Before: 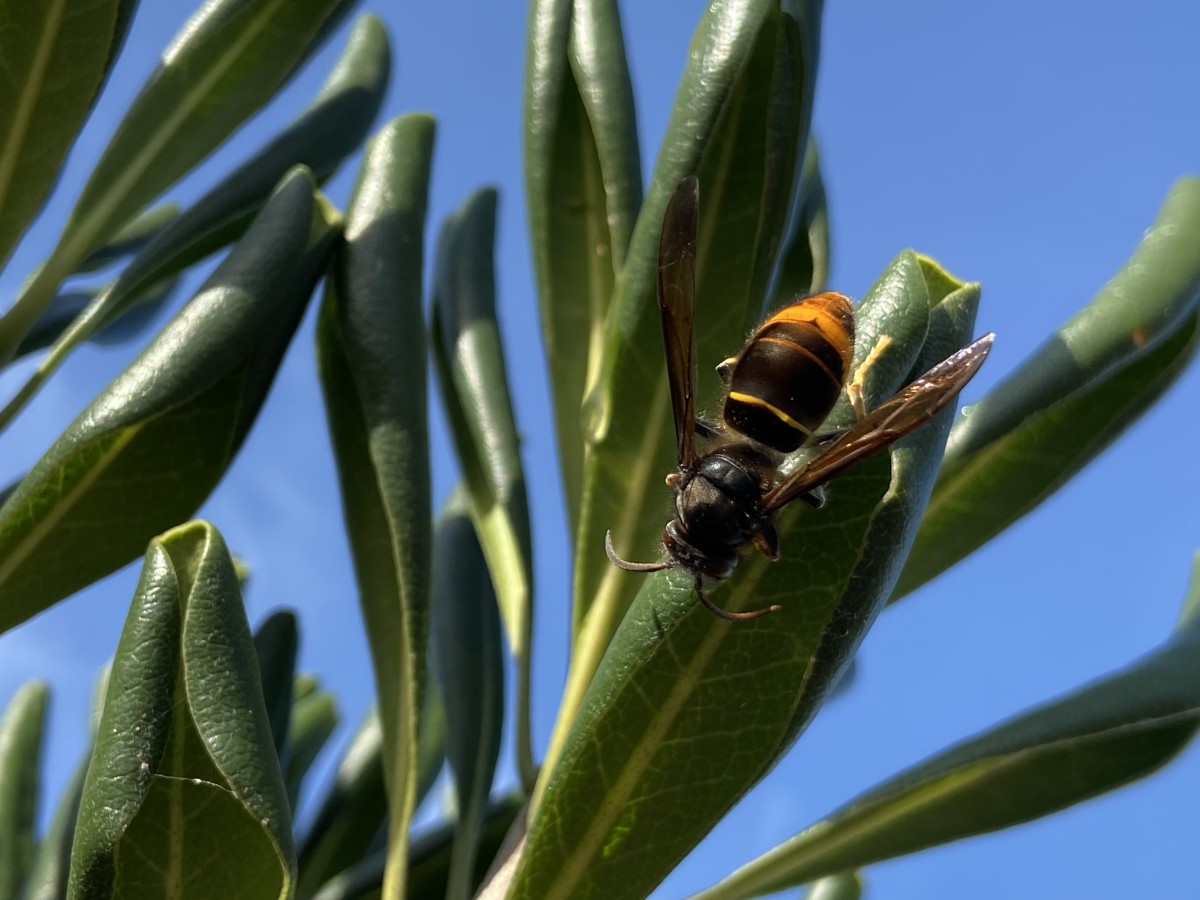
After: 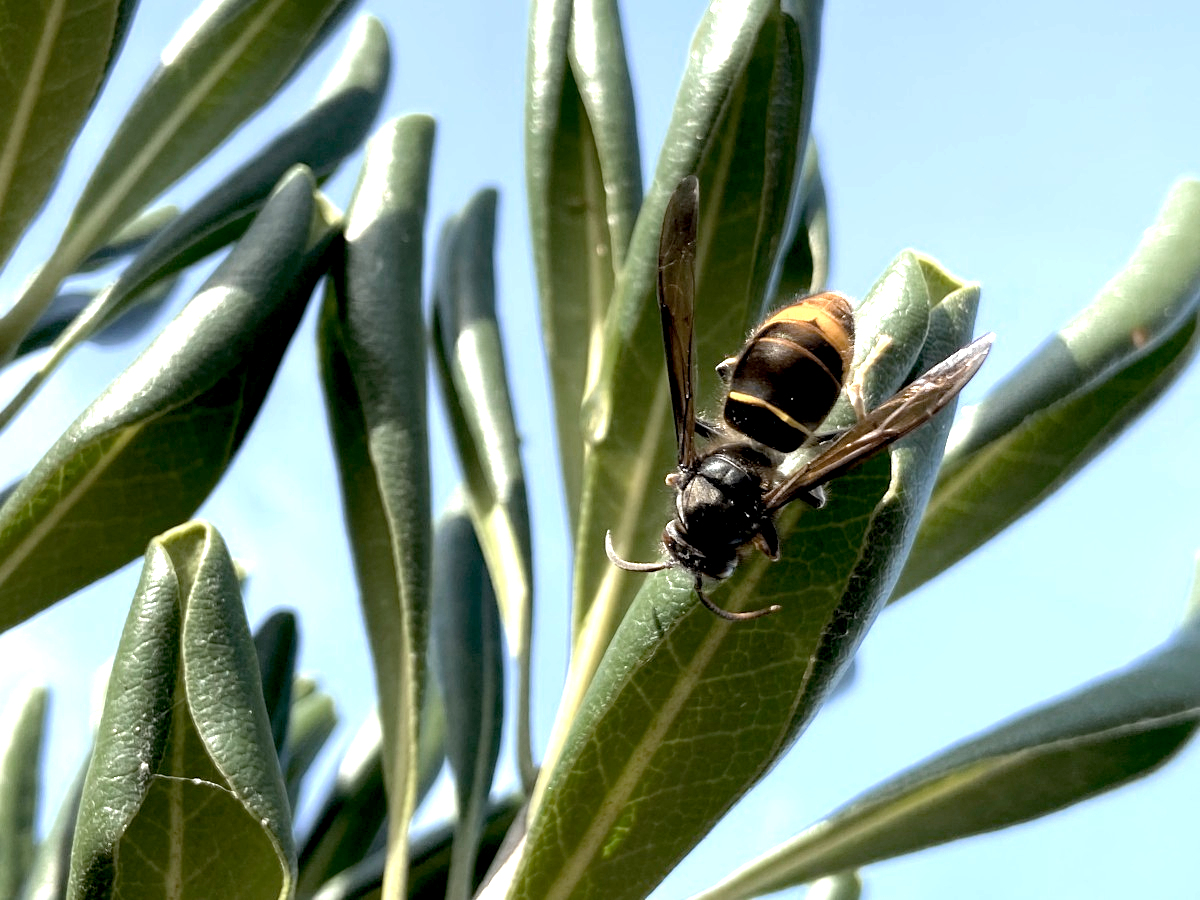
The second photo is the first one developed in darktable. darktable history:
color zones: curves: ch0 [(0, 0.487) (0.241, 0.395) (0.434, 0.373) (0.658, 0.412) (0.838, 0.487)]; ch1 [(0, 0) (0.053, 0.053) (0.211, 0.202) (0.579, 0.259) (0.781, 0.241)]
exposure: black level correction 0.005, exposure 2.084 EV, compensate highlight preservation false
